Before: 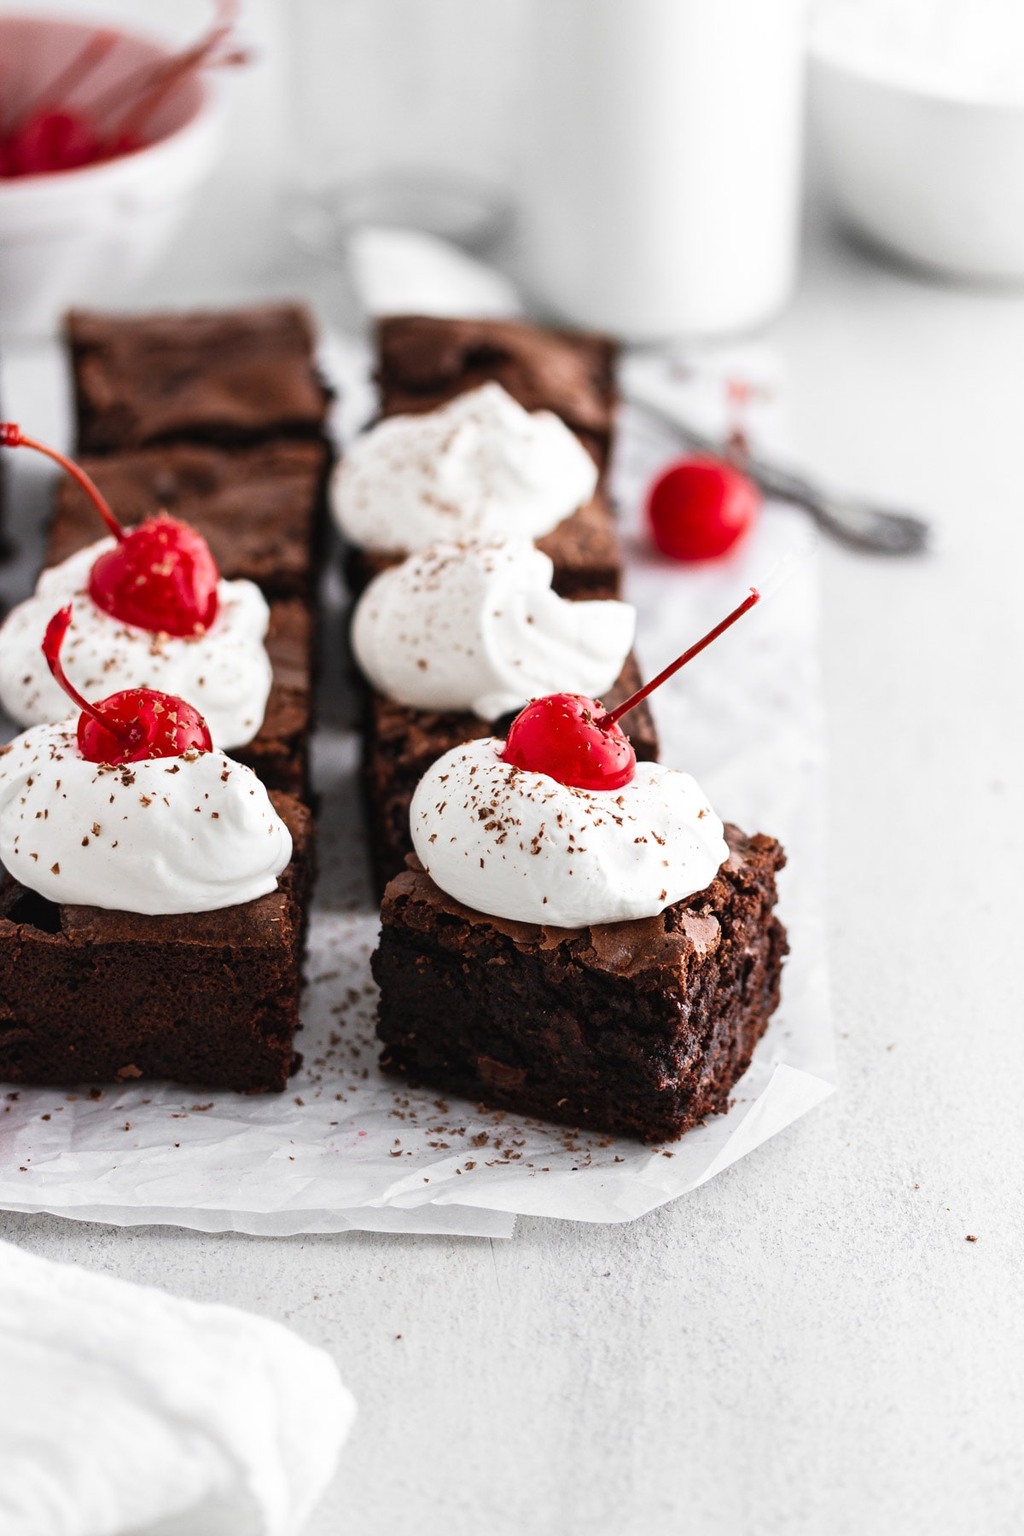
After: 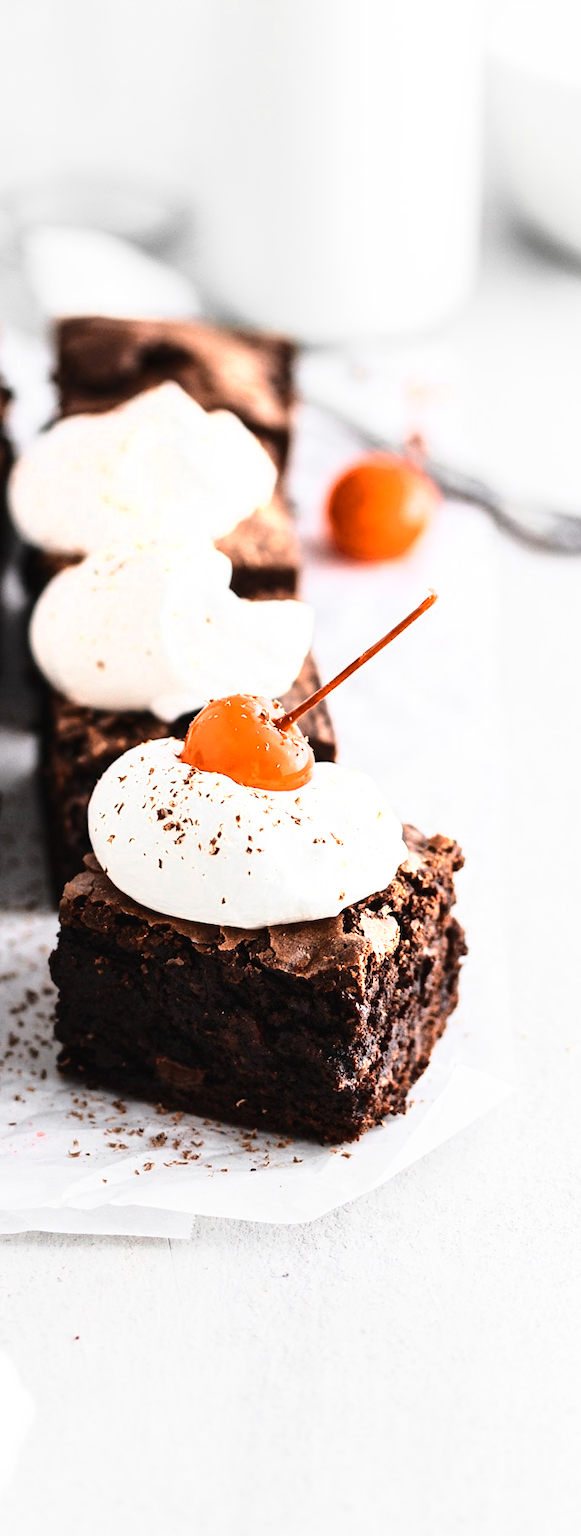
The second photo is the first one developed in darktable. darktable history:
crop: left 31.428%, top 0%, right 11.791%
color zones: curves: ch0 [(0.018, 0.548) (0.197, 0.654) (0.425, 0.447) (0.605, 0.658) (0.732, 0.579)]; ch1 [(0.105, 0.531) (0.224, 0.531) (0.386, 0.39) (0.618, 0.456) (0.732, 0.456) (0.956, 0.421)]; ch2 [(0.039, 0.583) (0.215, 0.465) (0.399, 0.544) (0.465, 0.548) (0.614, 0.447) (0.724, 0.43) (0.882, 0.623) (0.956, 0.632)]
color calibration: illuminant same as pipeline (D50), adaptation XYZ, x 0.346, y 0.358, temperature 5020.57 K
base curve: curves: ch0 [(0, 0) (0.028, 0.03) (0.121, 0.232) (0.46, 0.748) (0.859, 0.968) (1, 1)]
contrast brightness saturation: contrast 0.072
